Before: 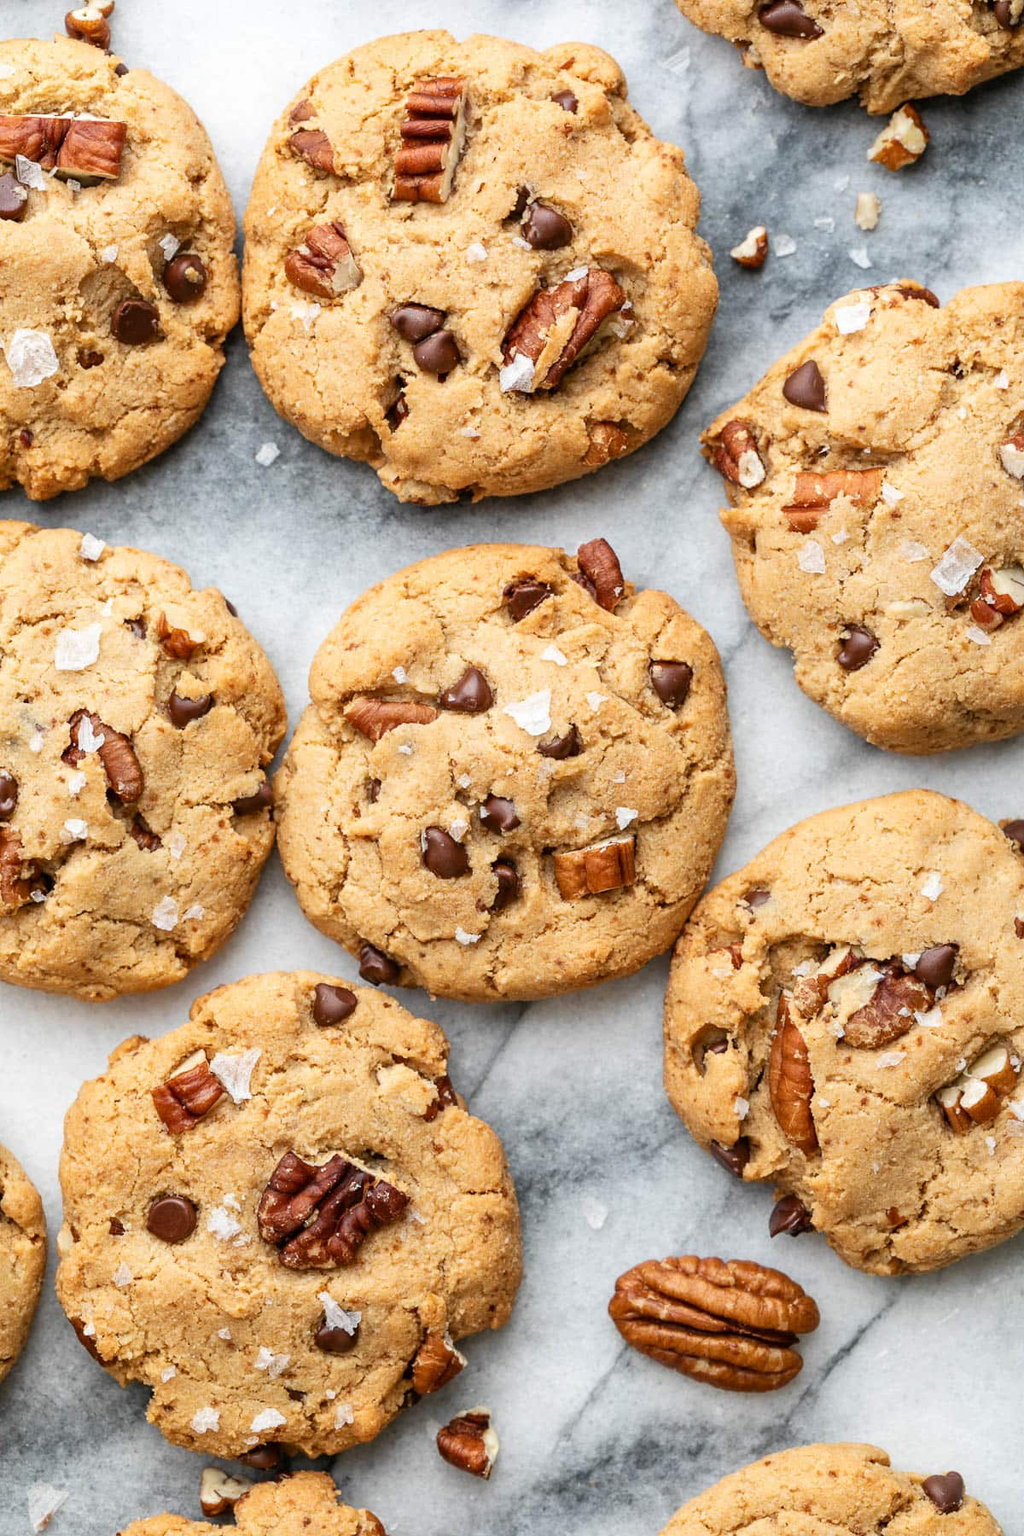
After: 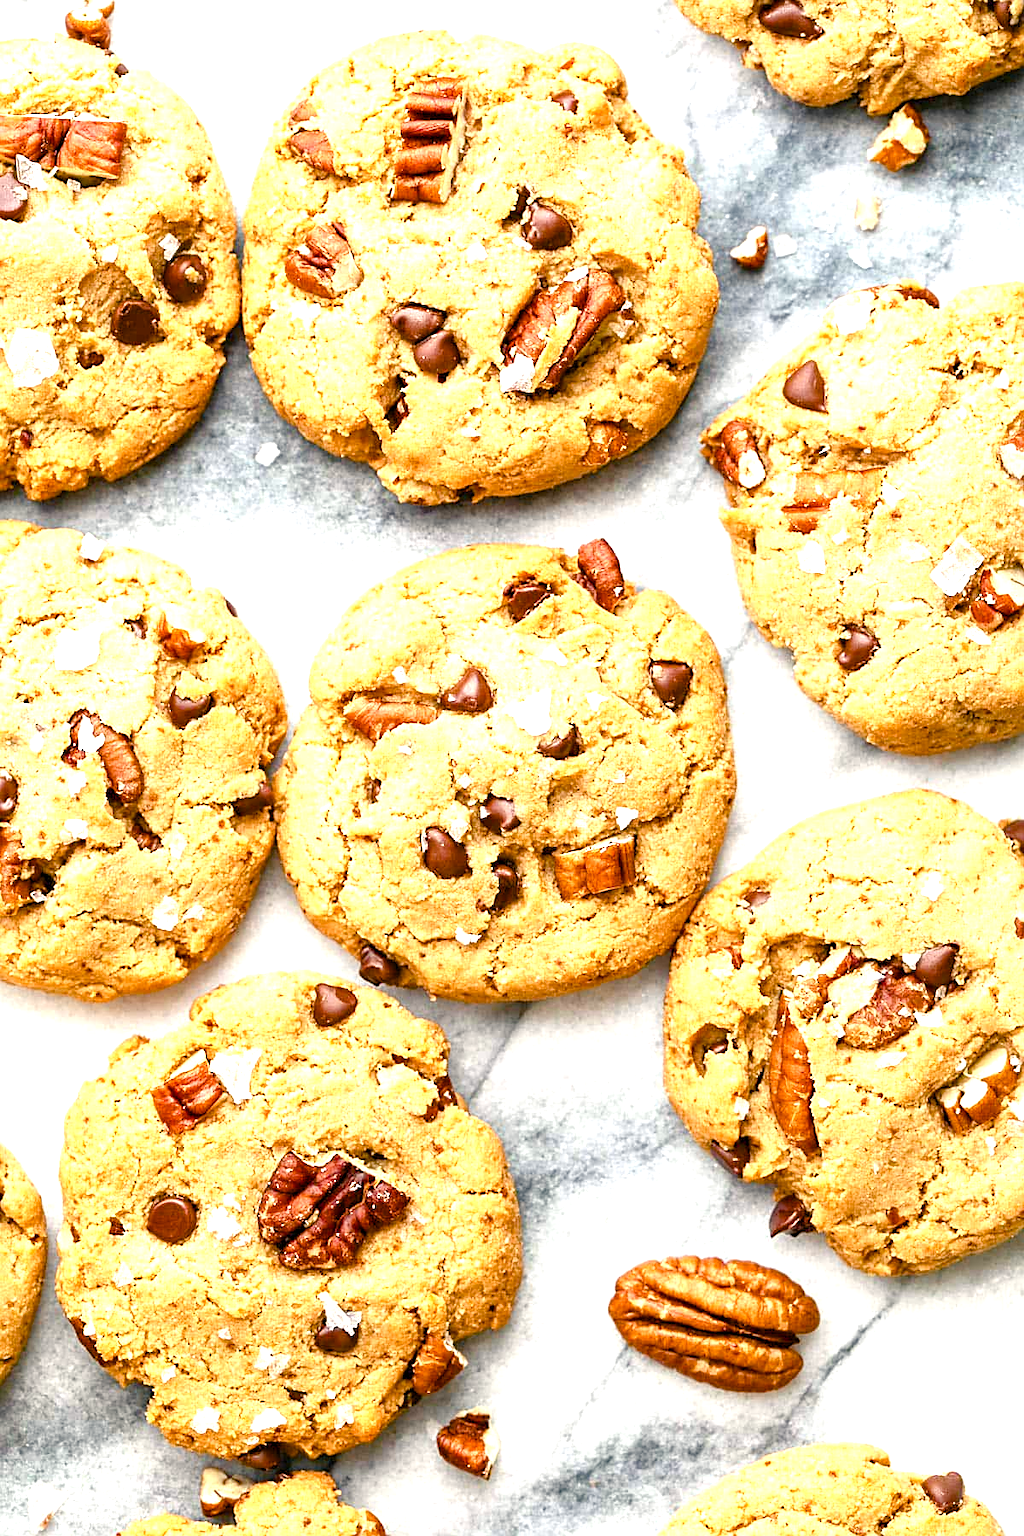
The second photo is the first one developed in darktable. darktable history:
exposure: black level correction -0.002, exposure 1.115 EV, compensate highlight preservation false
sharpen: on, module defaults
color balance rgb: shadows lift › chroma 1%, shadows lift › hue 240.84°, highlights gain › chroma 2%, highlights gain › hue 73.2°, global offset › luminance -0.5%, perceptual saturation grading › global saturation 20%, perceptual saturation grading › highlights -25%, perceptual saturation grading › shadows 50%, global vibrance 25.26%
